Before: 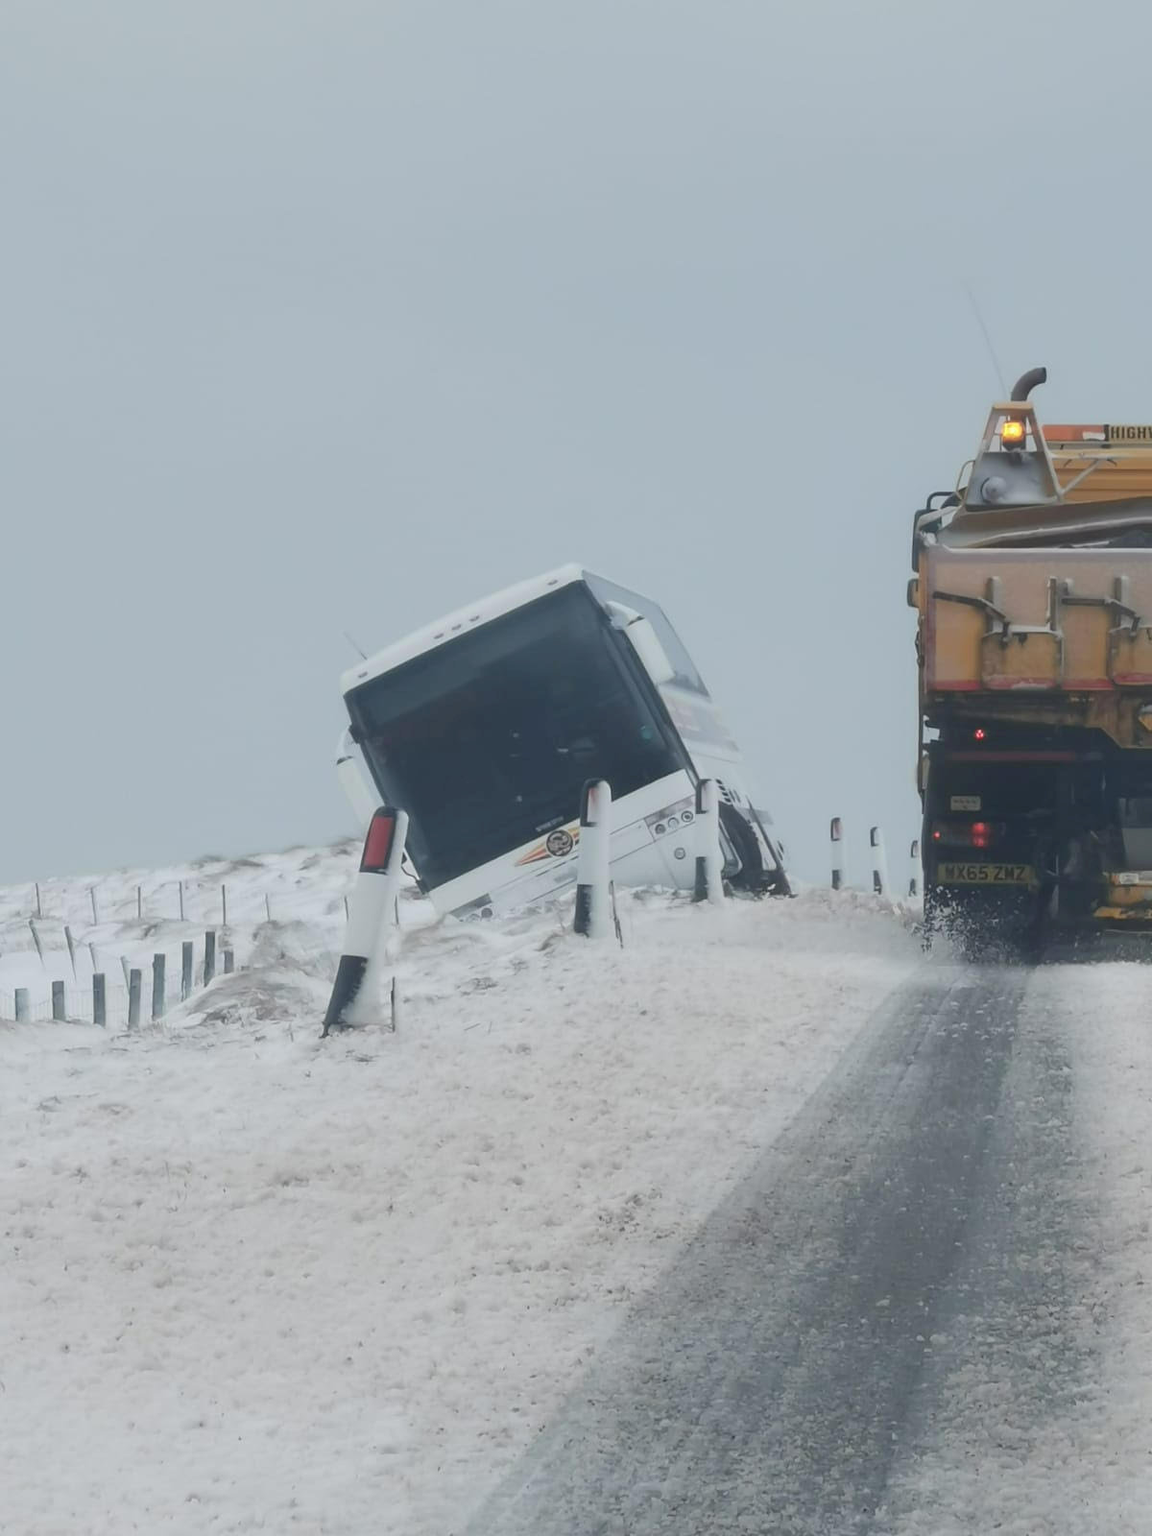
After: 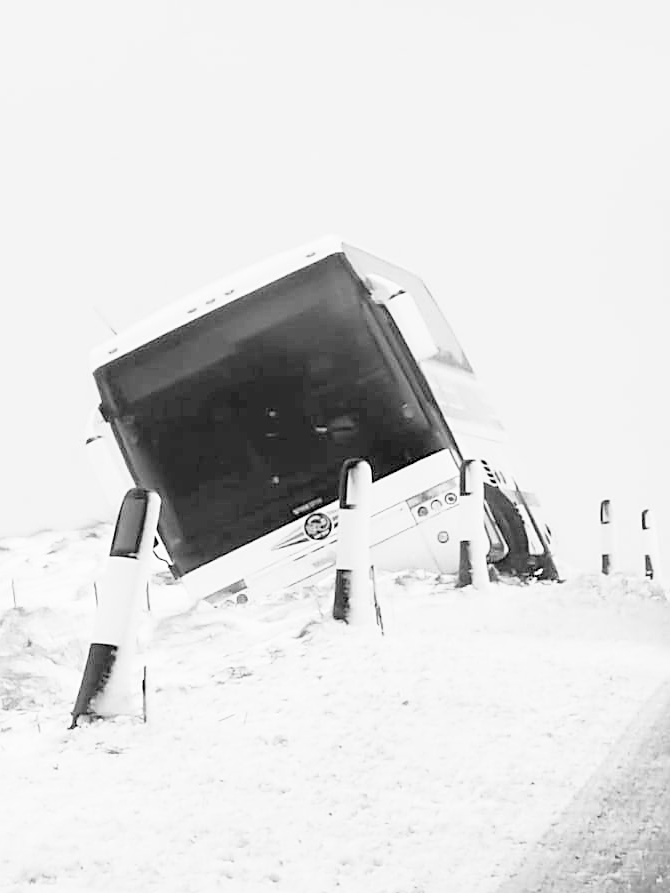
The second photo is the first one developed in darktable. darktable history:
rgb levels: levels [[0.034, 0.472, 0.904], [0, 0.5, 1], [0, 0.5, 1]]
monochrome: on, module defaults
crop and rotate: left 22.13%, top 22.054%, right 22.026%, bottom 22.102%
exposure: black level correction -0.005, exposure 0.054 EV, compensate highlight preservation false
base curve: curves: ch0 [(0, 0) (0.012, 0.01) (0.073, 0.168) (0.31, 0.711) (0.645, 0.957) (1, 1)], preserve colors none
sharpen: radius 2.767
